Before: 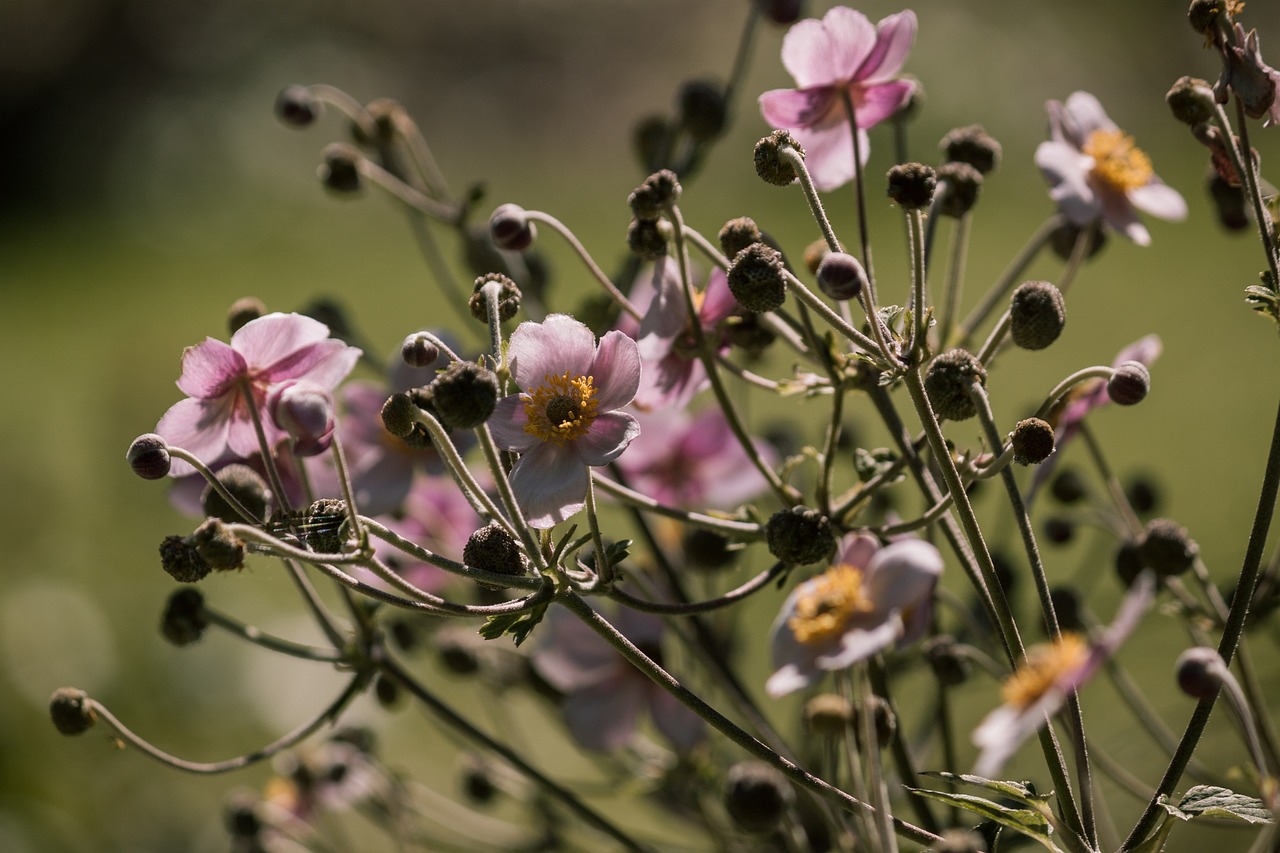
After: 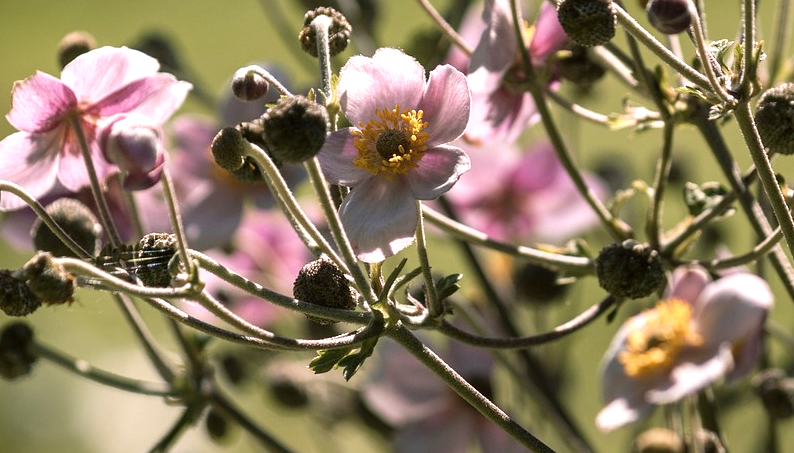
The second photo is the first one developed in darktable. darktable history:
exposure: black level correction 0, exposure 0.877 EV, compensate exposure bias true, compensate highlight preservation false
crop: left 13.312%, top 31.28%, right 24.627%, bottom 15.582%
